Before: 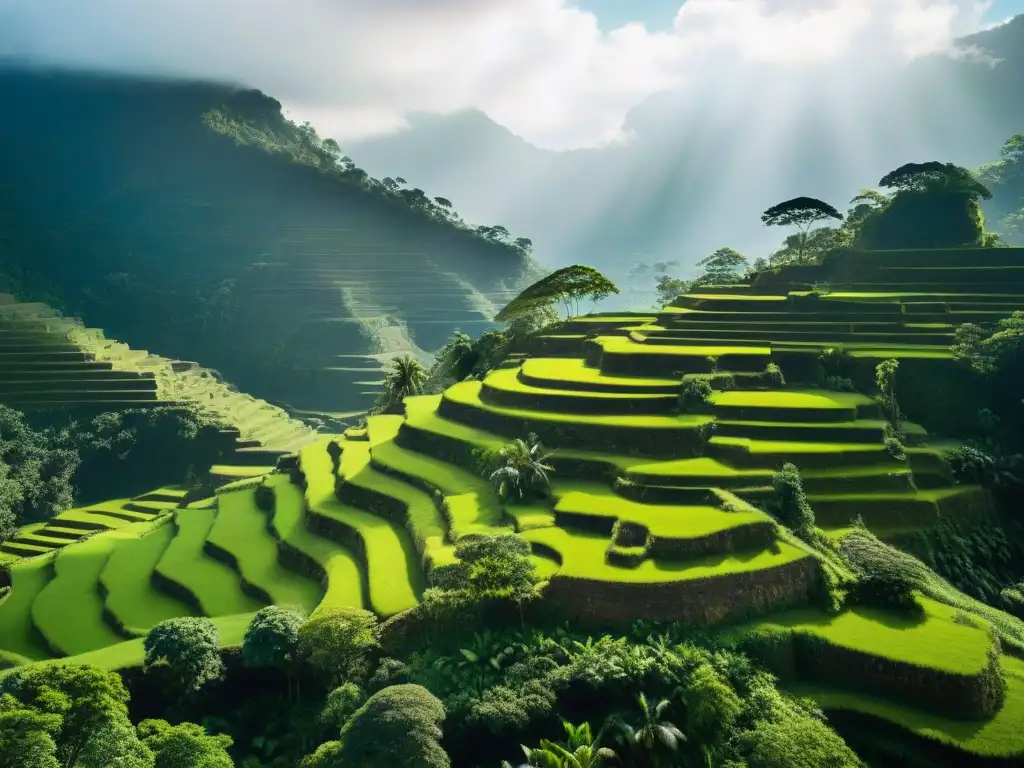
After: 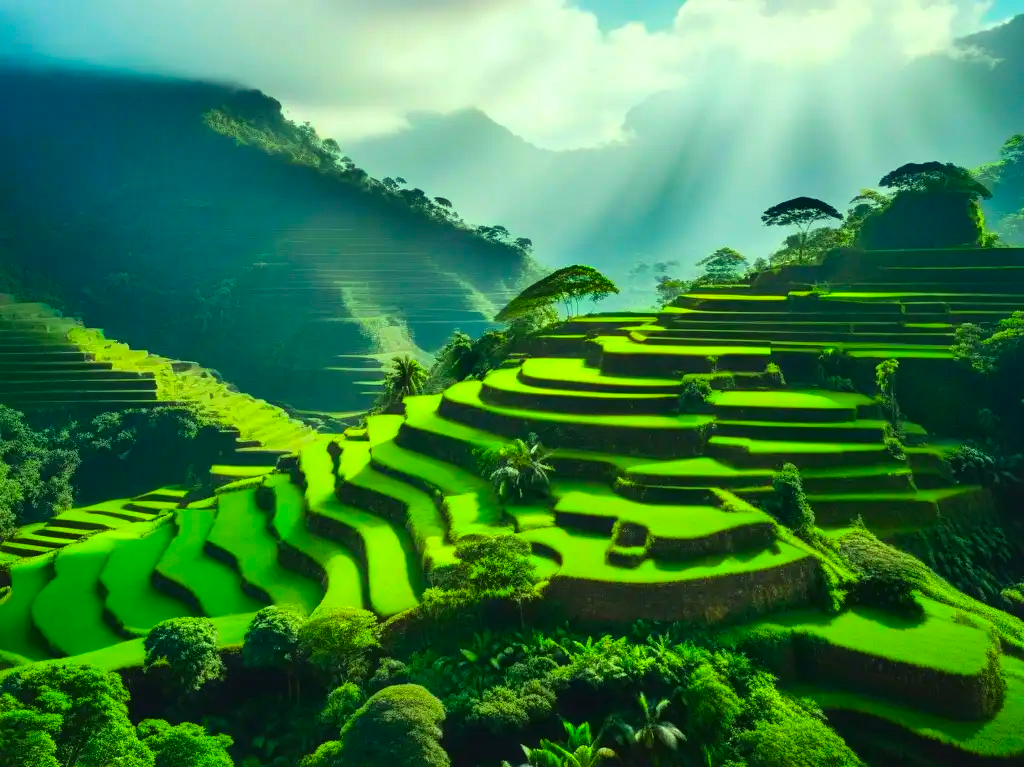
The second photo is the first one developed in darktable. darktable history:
crop: bottom 0.055%
exposure: black level correction -0.005, exposure 0.048 EV, compensate exposure bias true, compensate highlight preservation false
color correction: highlights a* -11.07, highlights b* 9.81, saturation 1.71
local contrast: mode bilateral grid, contrast 19, coarseness 50, detail 140%, midtone range 0.2
